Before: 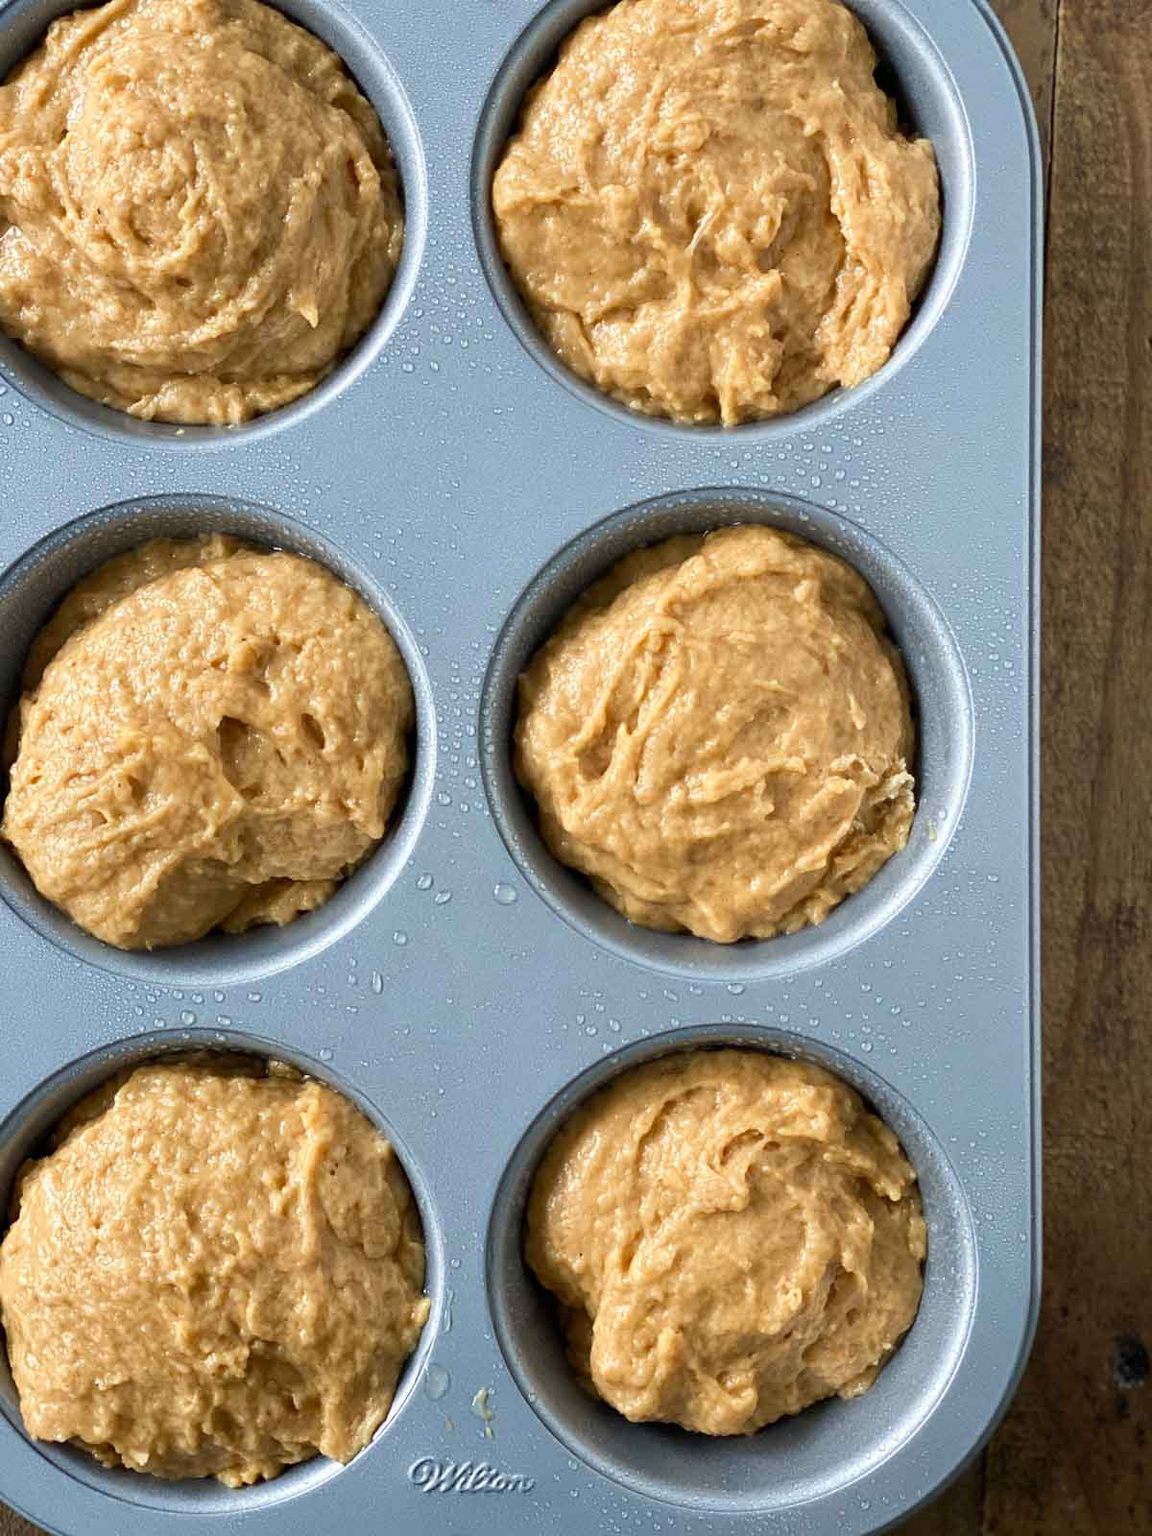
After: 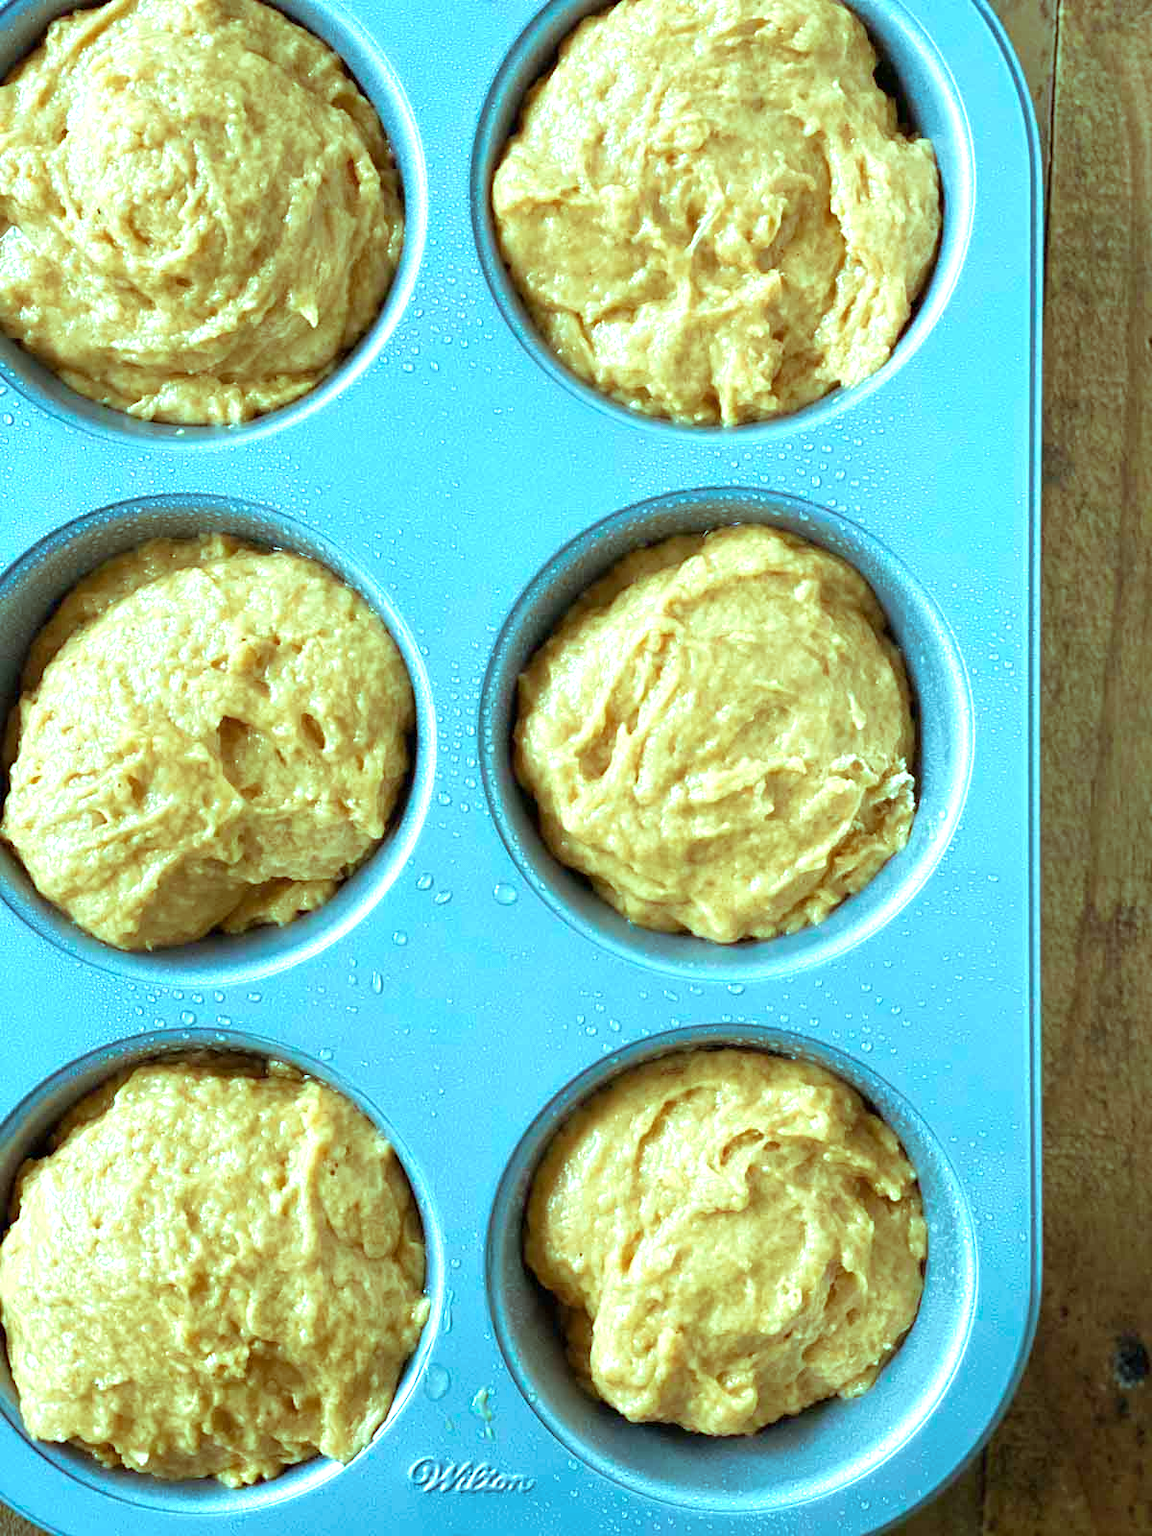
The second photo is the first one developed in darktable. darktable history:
color balance rgb: shadows lift › luminance -7.766%, shadows lift › chroma 2.348%, shadows lift › hue 164.01°, highlights gain › luminance -33.232%, highlights gain › chroma 5.671%, highlights gain › hue 219.77°, perceptual saturation grading › global saturation 0.448%, global vibrance 20%
exposure: exposure 1.227 EV, compensate exposure bias true, compensate highlight preservation false
velvia: on, module defaults
